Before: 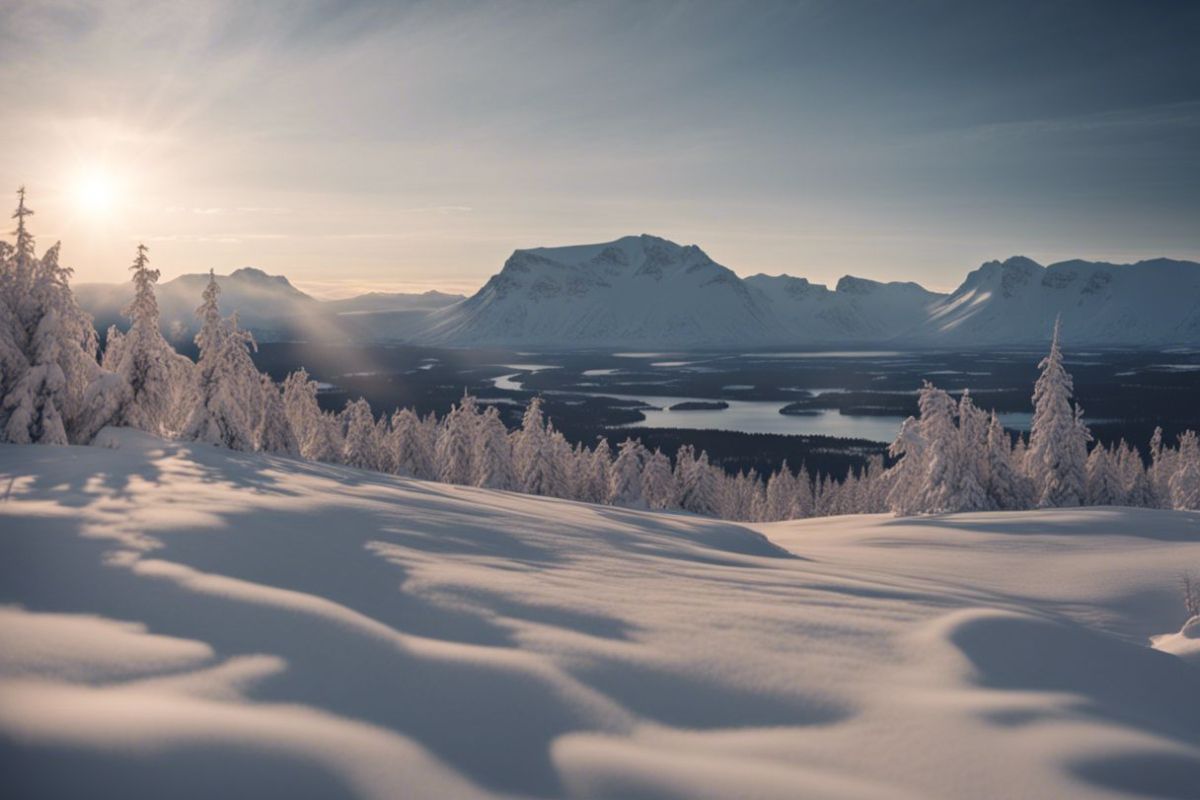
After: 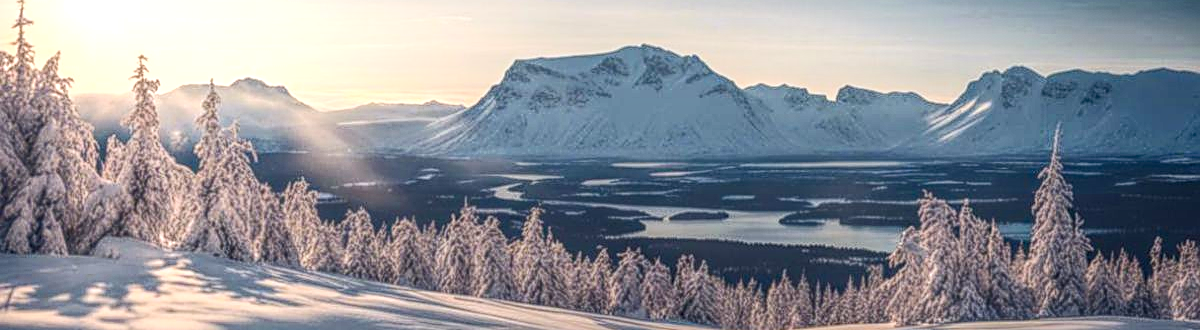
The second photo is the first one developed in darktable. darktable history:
contrast brightness saturation: contrast 0.297
local contrast: highlights 20%, shadows 29%, detail 201%, midtone range 0.2
crop and rotate: top 23.873%, bottom 34.812%
sharpen: amount 0.494
color balance rgb: perceptual saturation grading › global saturation 20%, perceptual saturation grading › highlights -25.058%, perceptual saturation grading › shadows 49.761%, perceptual brilliance grading › global brilliance 19.481%, global vibrance 9.621%
